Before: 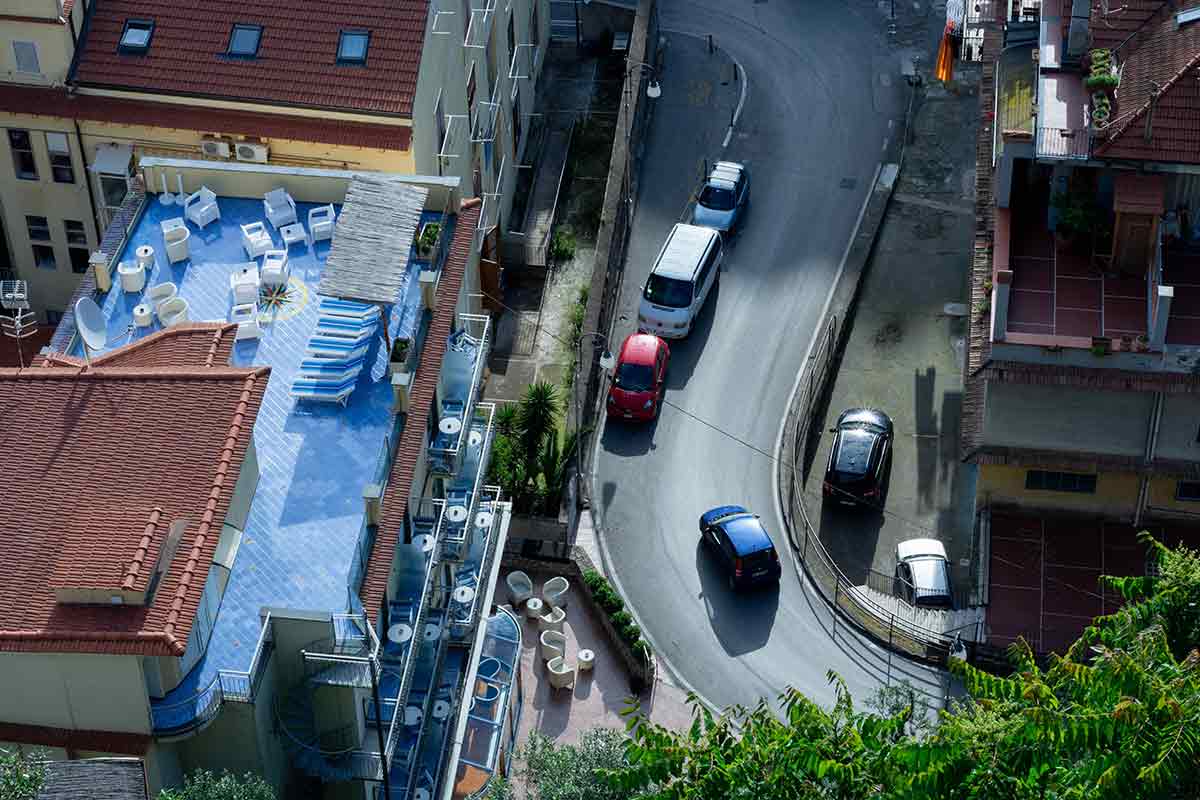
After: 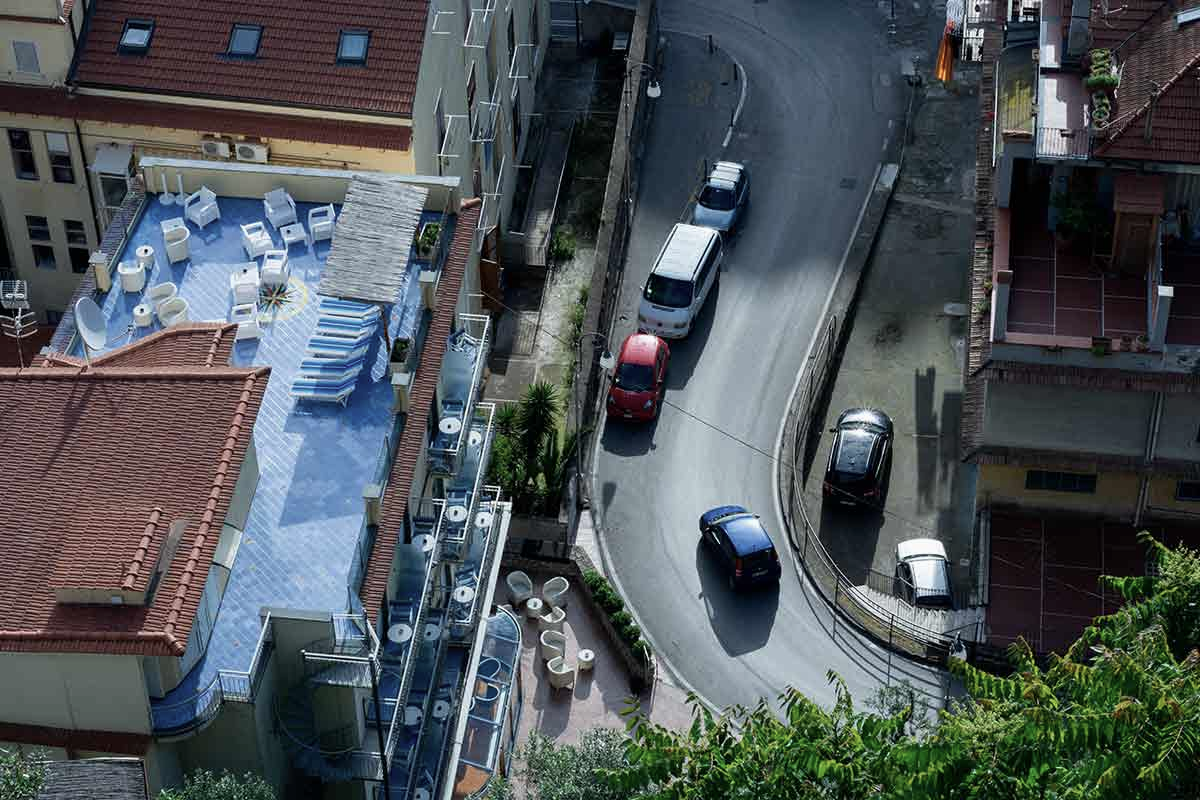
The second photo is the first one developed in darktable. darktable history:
exposure: exposure -0.041 EV, compensate highlight preservation false
contrast brightness saturation: contrast 0.06, brightness -0.01, saturation -0.23
